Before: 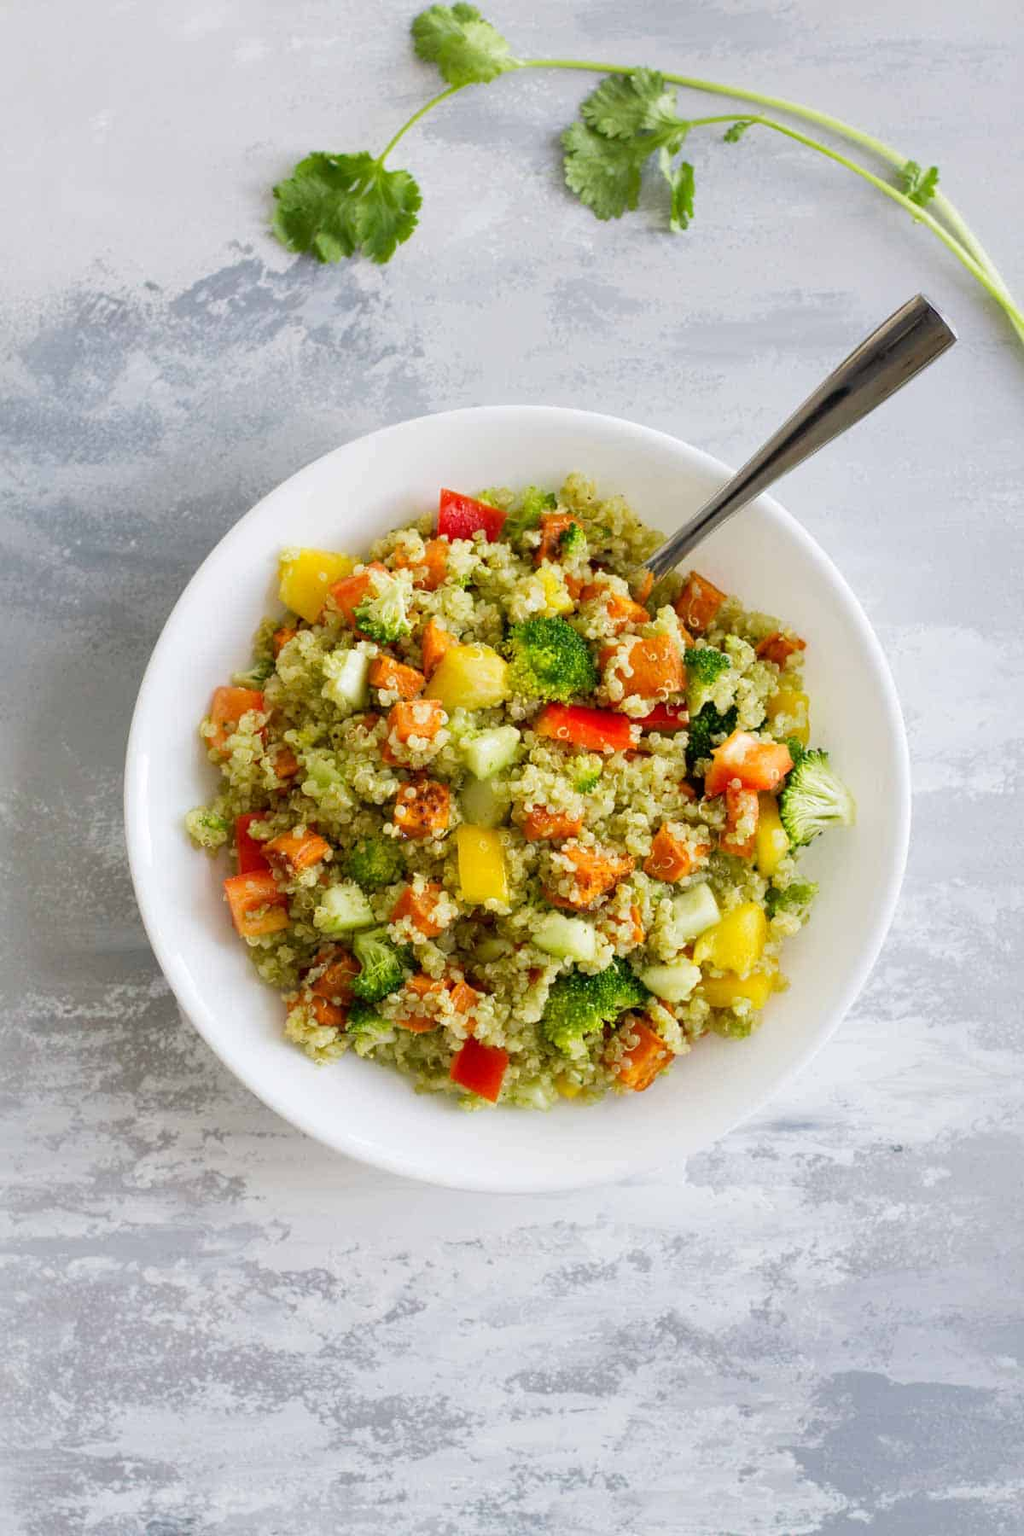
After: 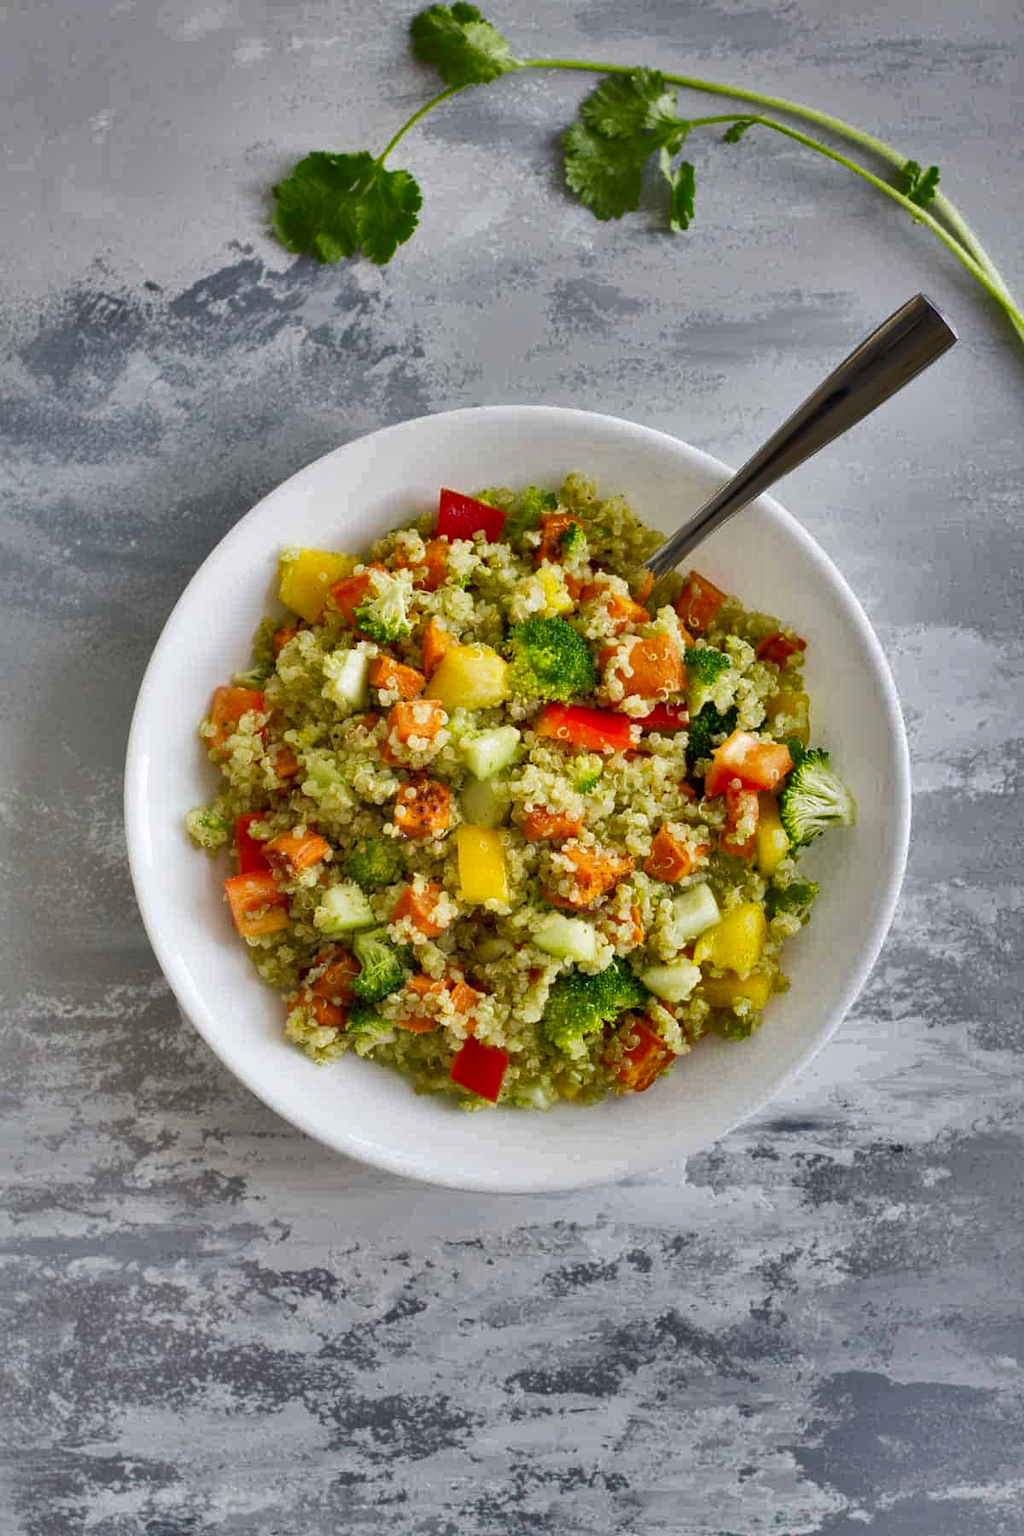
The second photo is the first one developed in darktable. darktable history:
shadows and highlights: shadows 20.96, highlights -82.03, soften with gaussian
